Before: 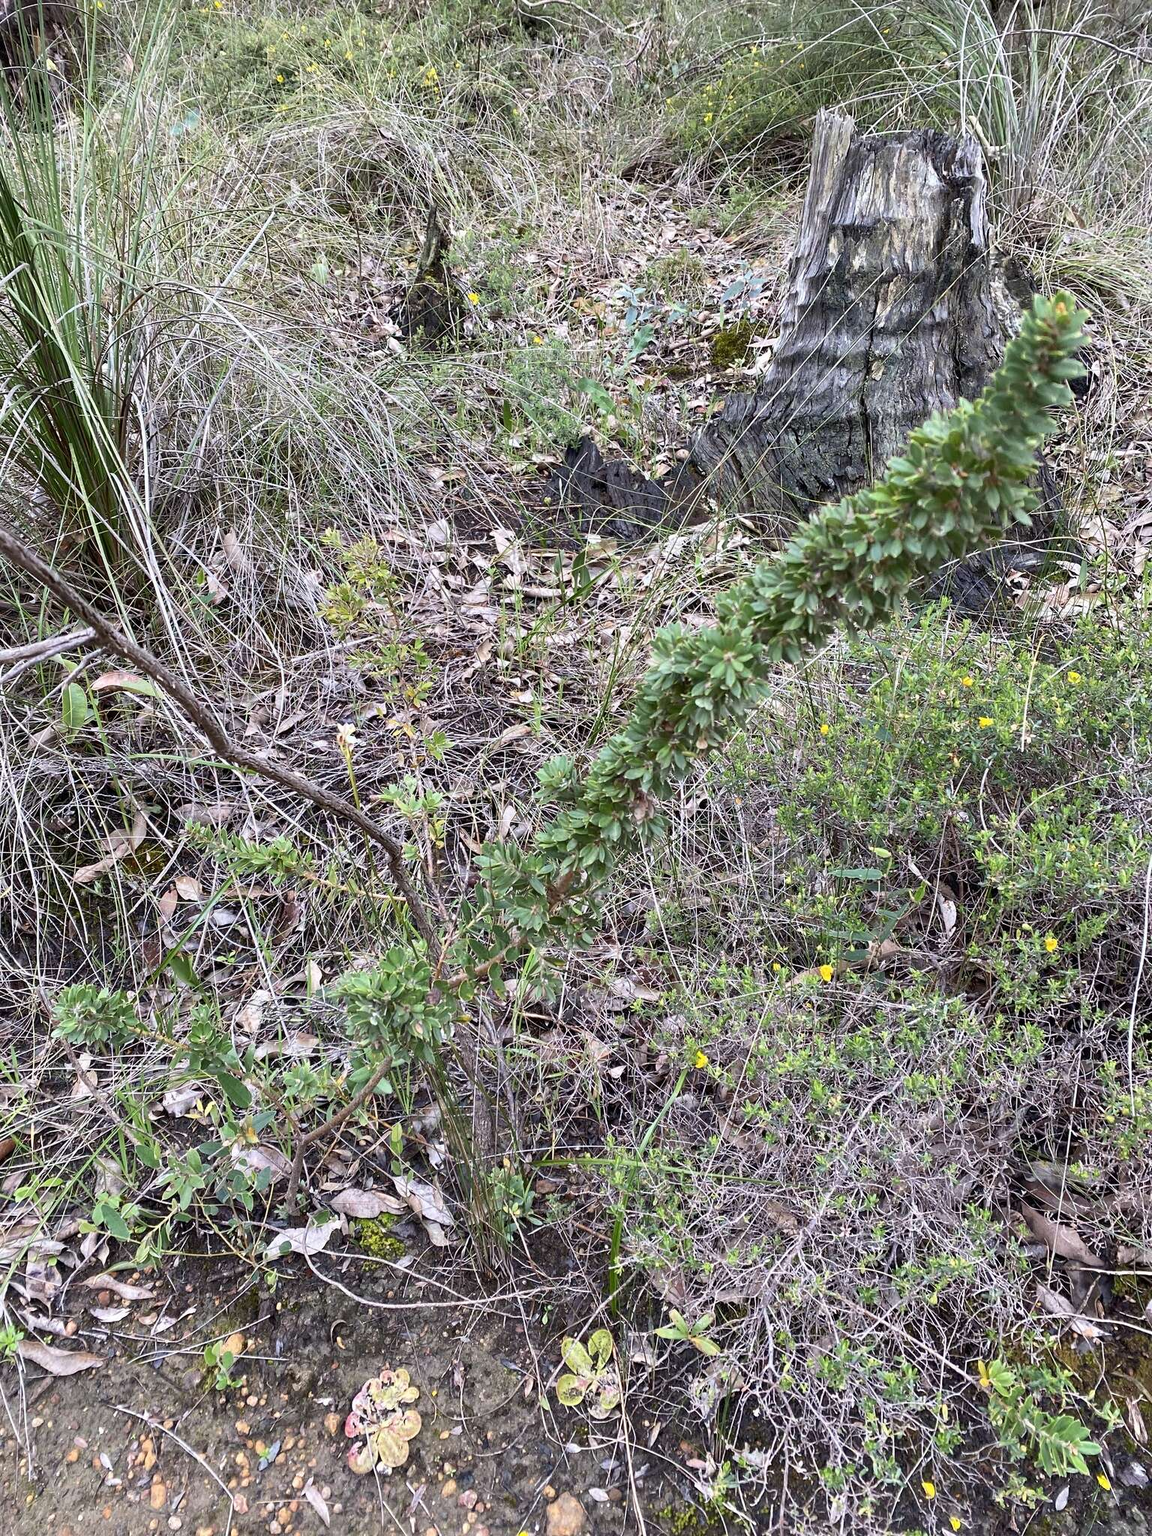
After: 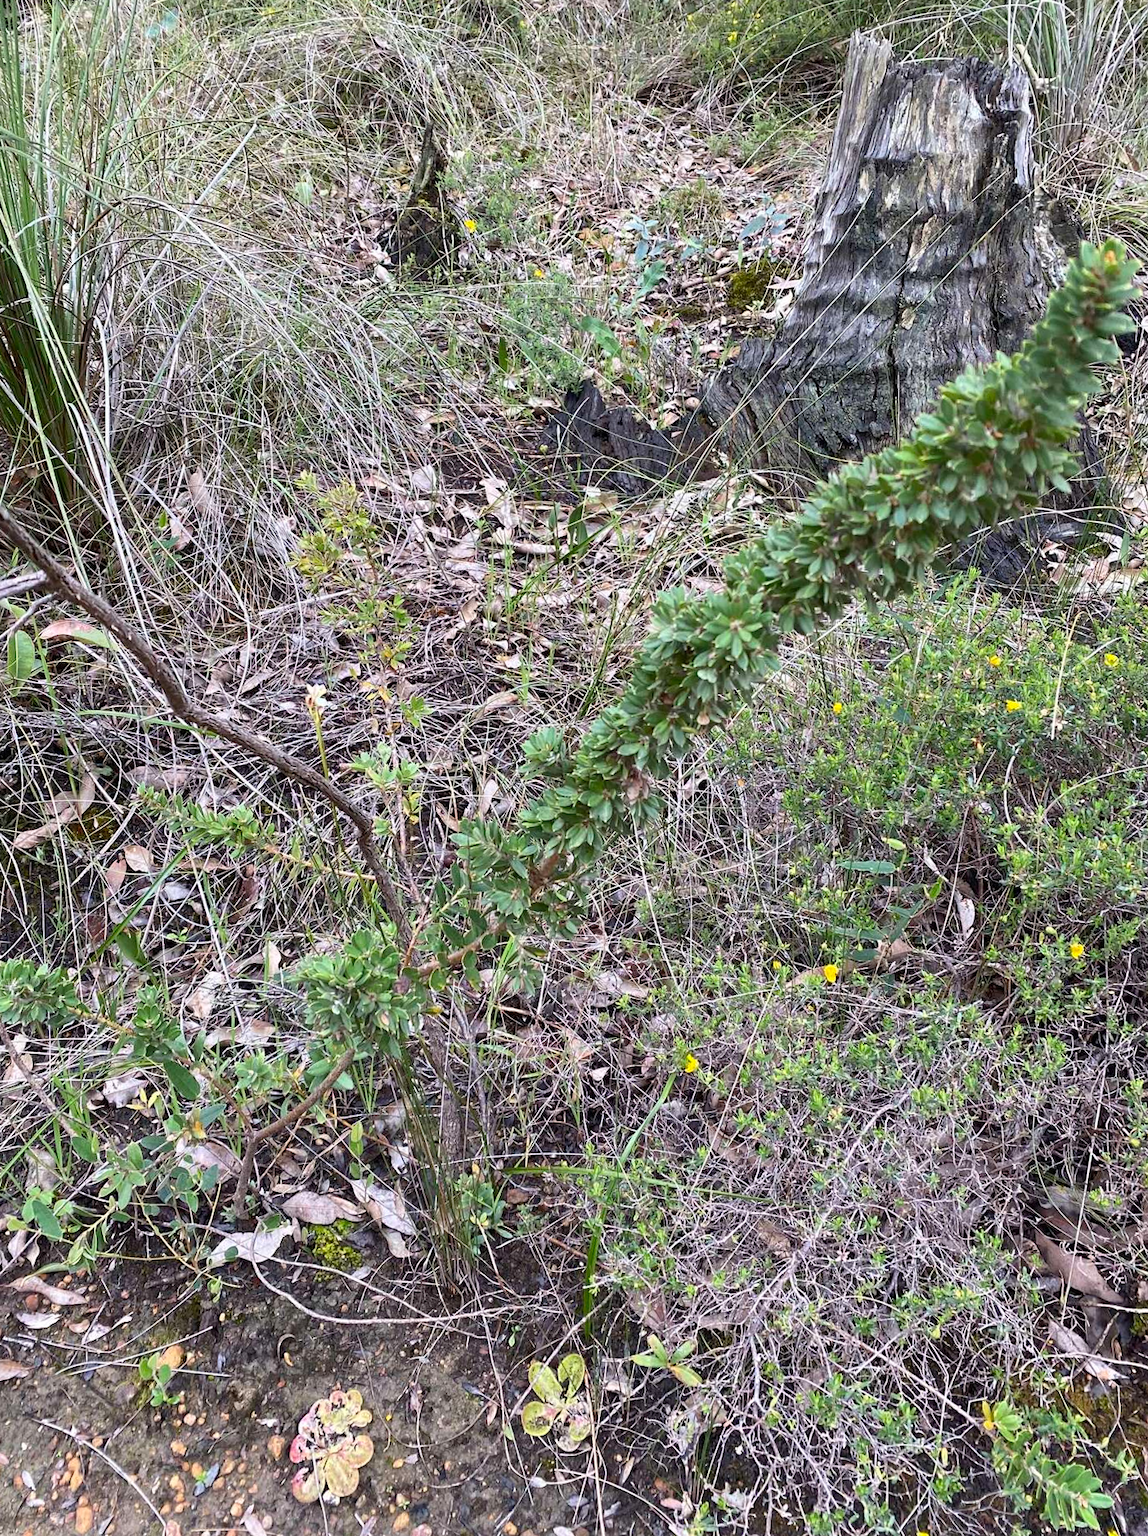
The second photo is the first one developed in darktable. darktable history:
crop and rotate: angle -1.87°, left 3.099%, top 3.864%, right 1.526%, bottom 0.456%
